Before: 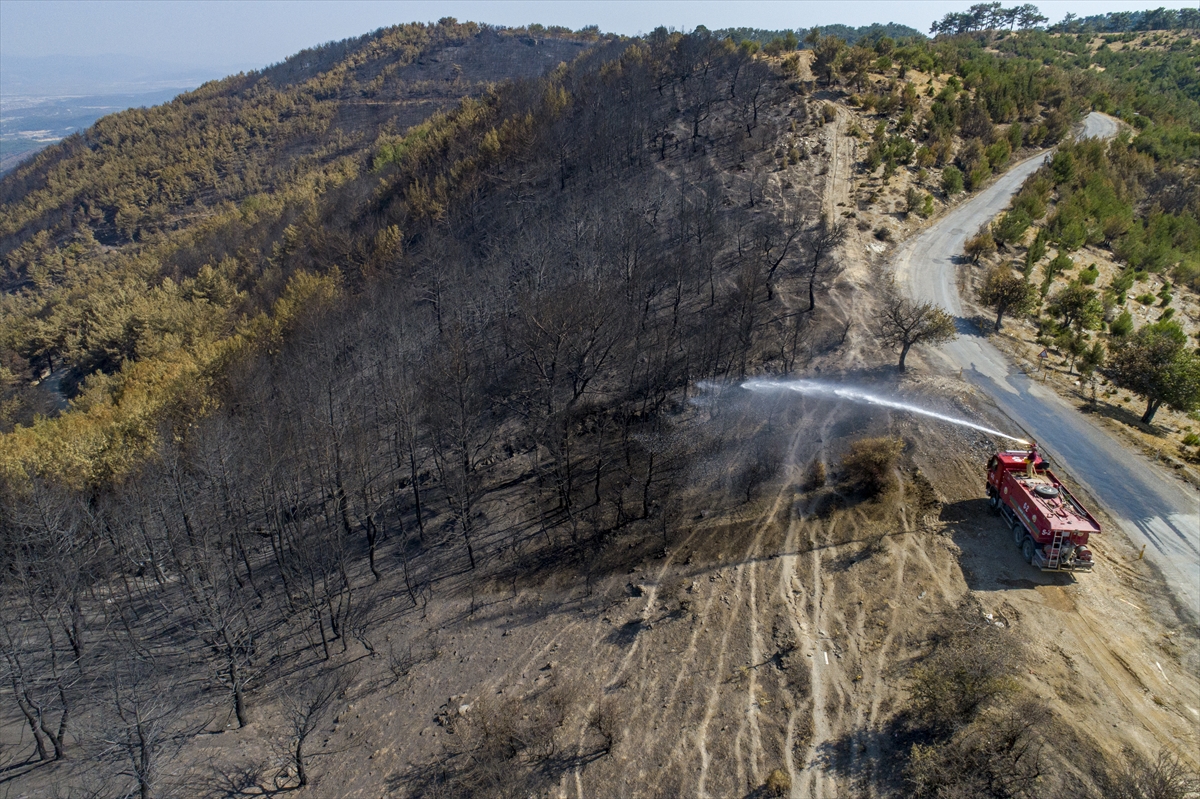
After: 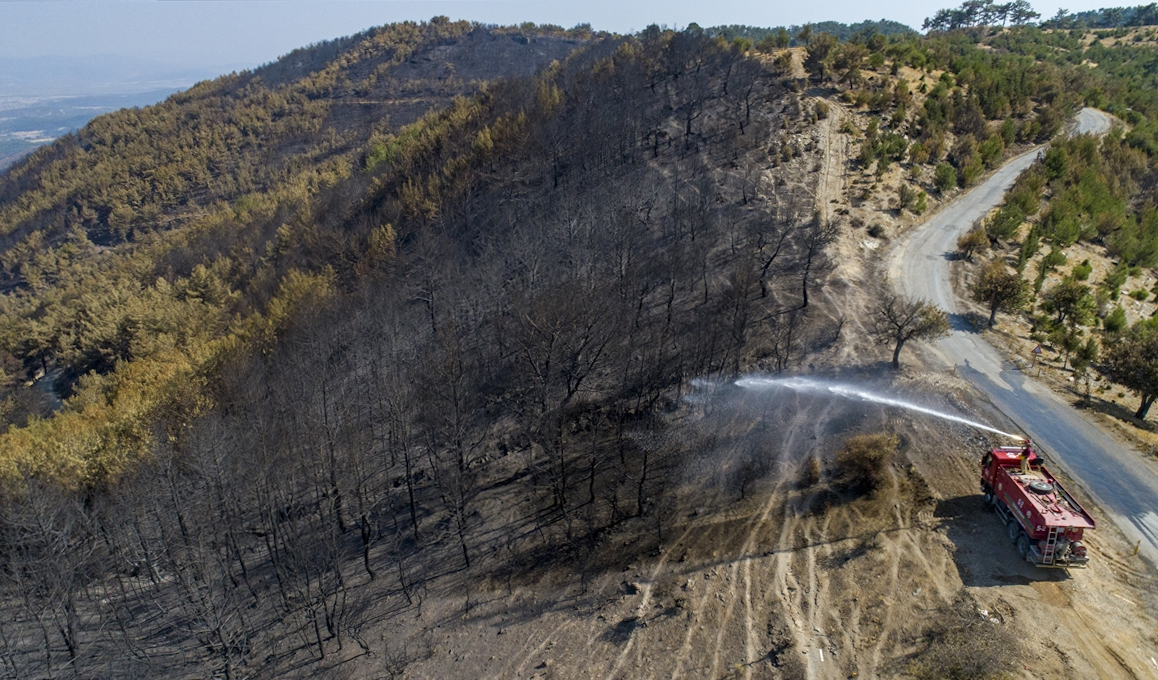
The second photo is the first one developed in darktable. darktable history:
exposure: black level correction 0, compensate highlight preservation false
crop and rotate: angle 0.263°, left 0.207%, right 2.596%, bottom 14.203%
